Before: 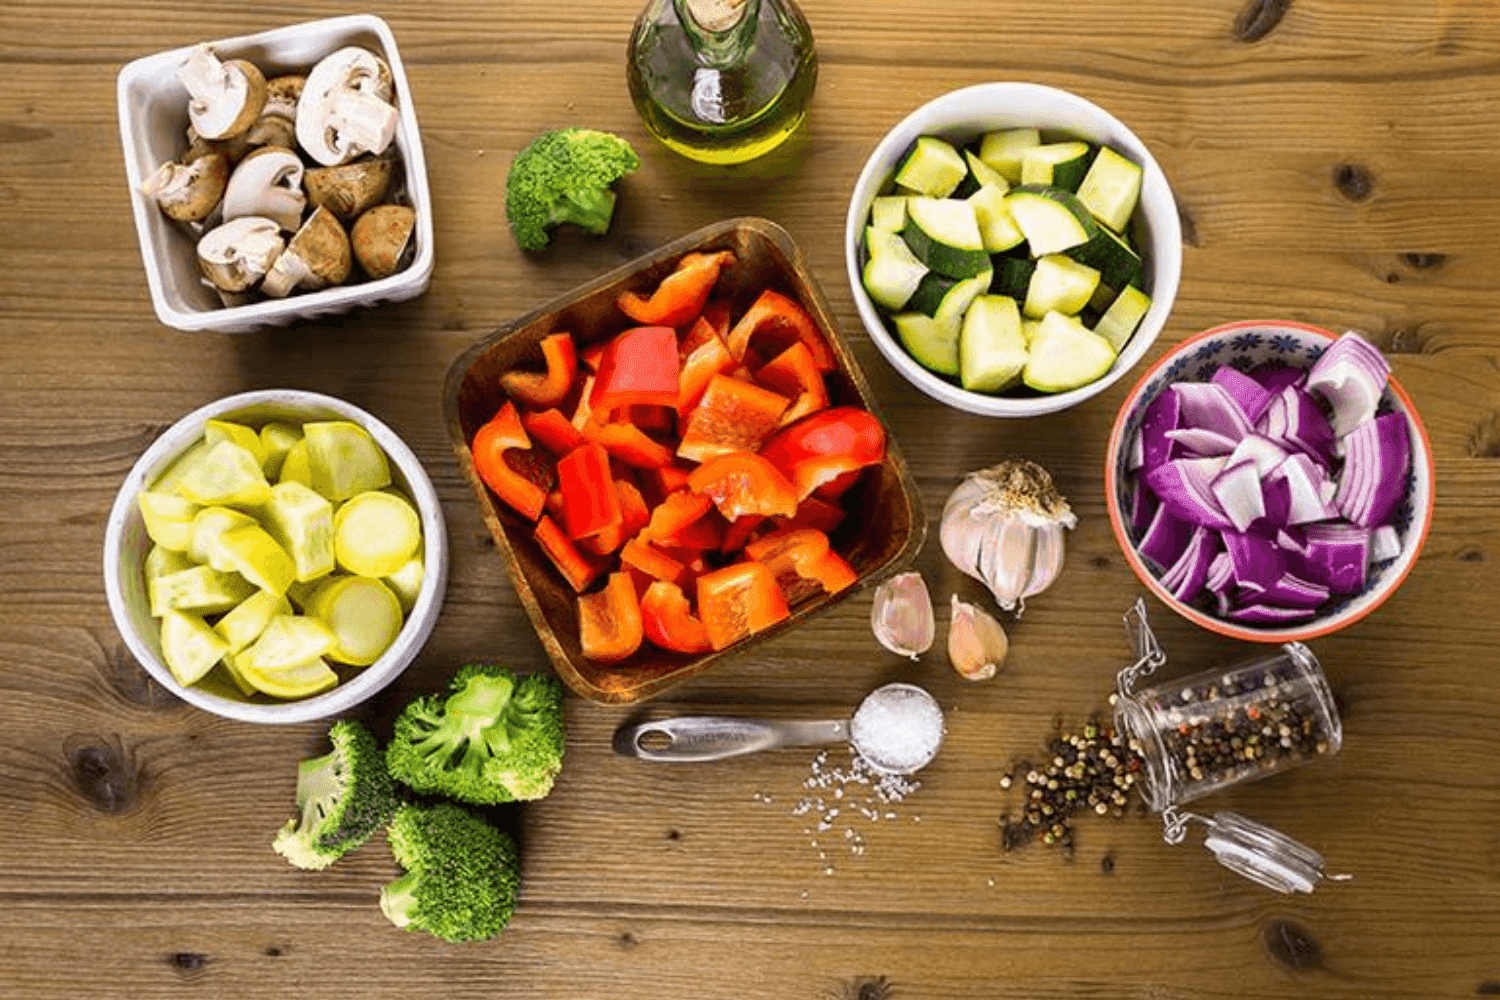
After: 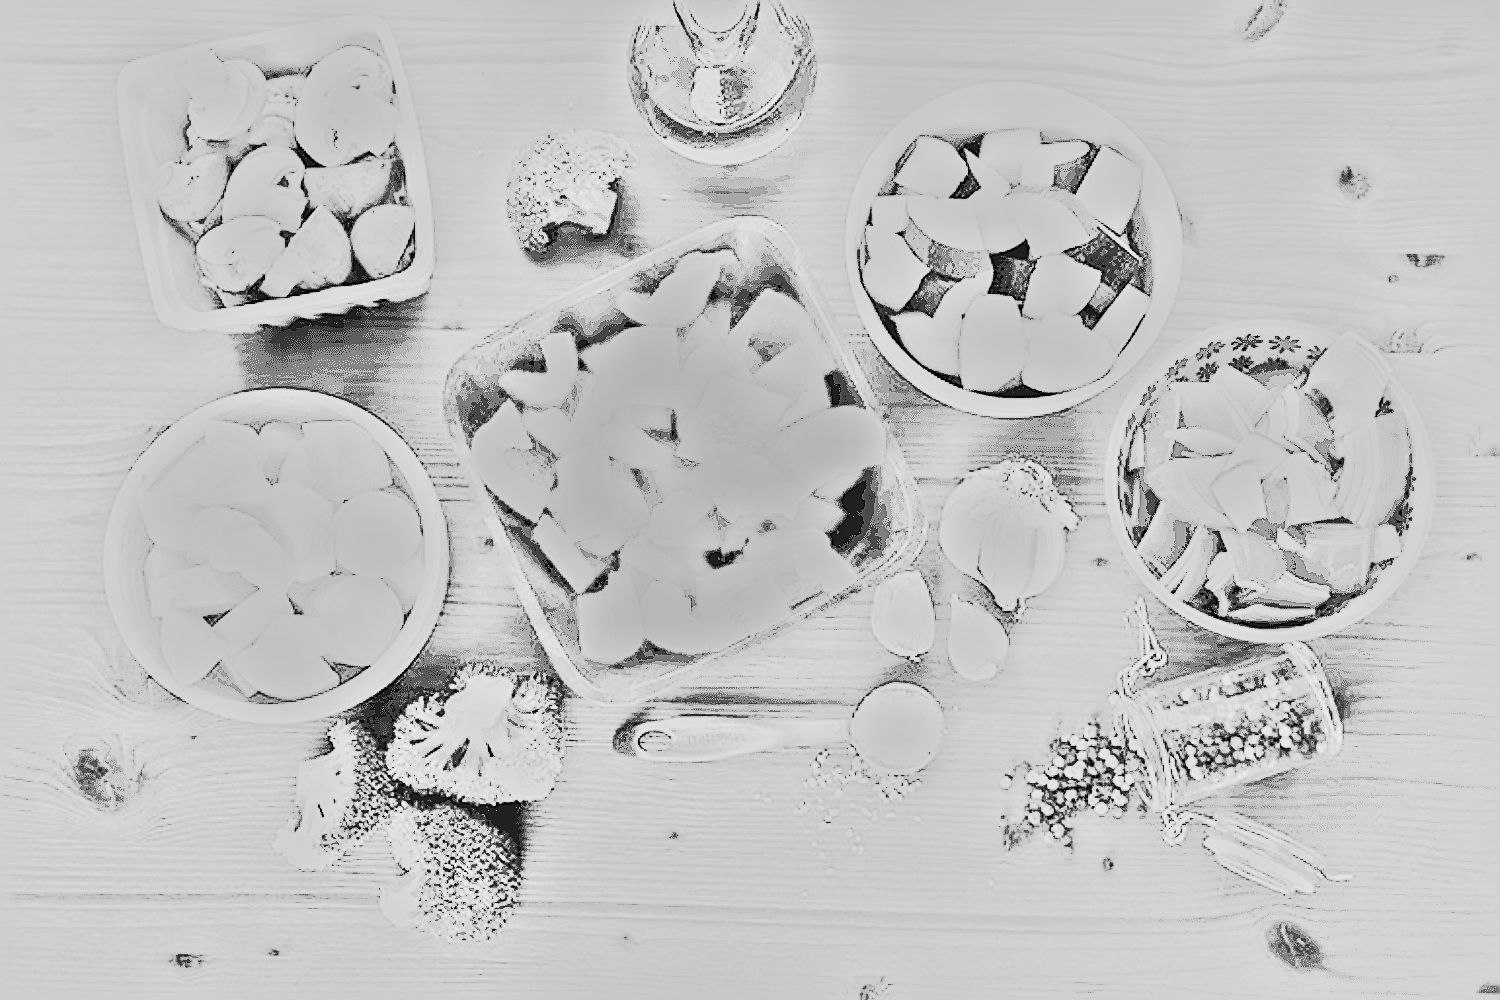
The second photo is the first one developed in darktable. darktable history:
sharpen: radius 1.4, amount 1.25, threshold 0.7
contrast brightness saturation: contrast 0.57, brightness 0.57, saturation -0.34
monochrome: a -92.57, b 58.91
white balance: red 4.26, blue 1.802
